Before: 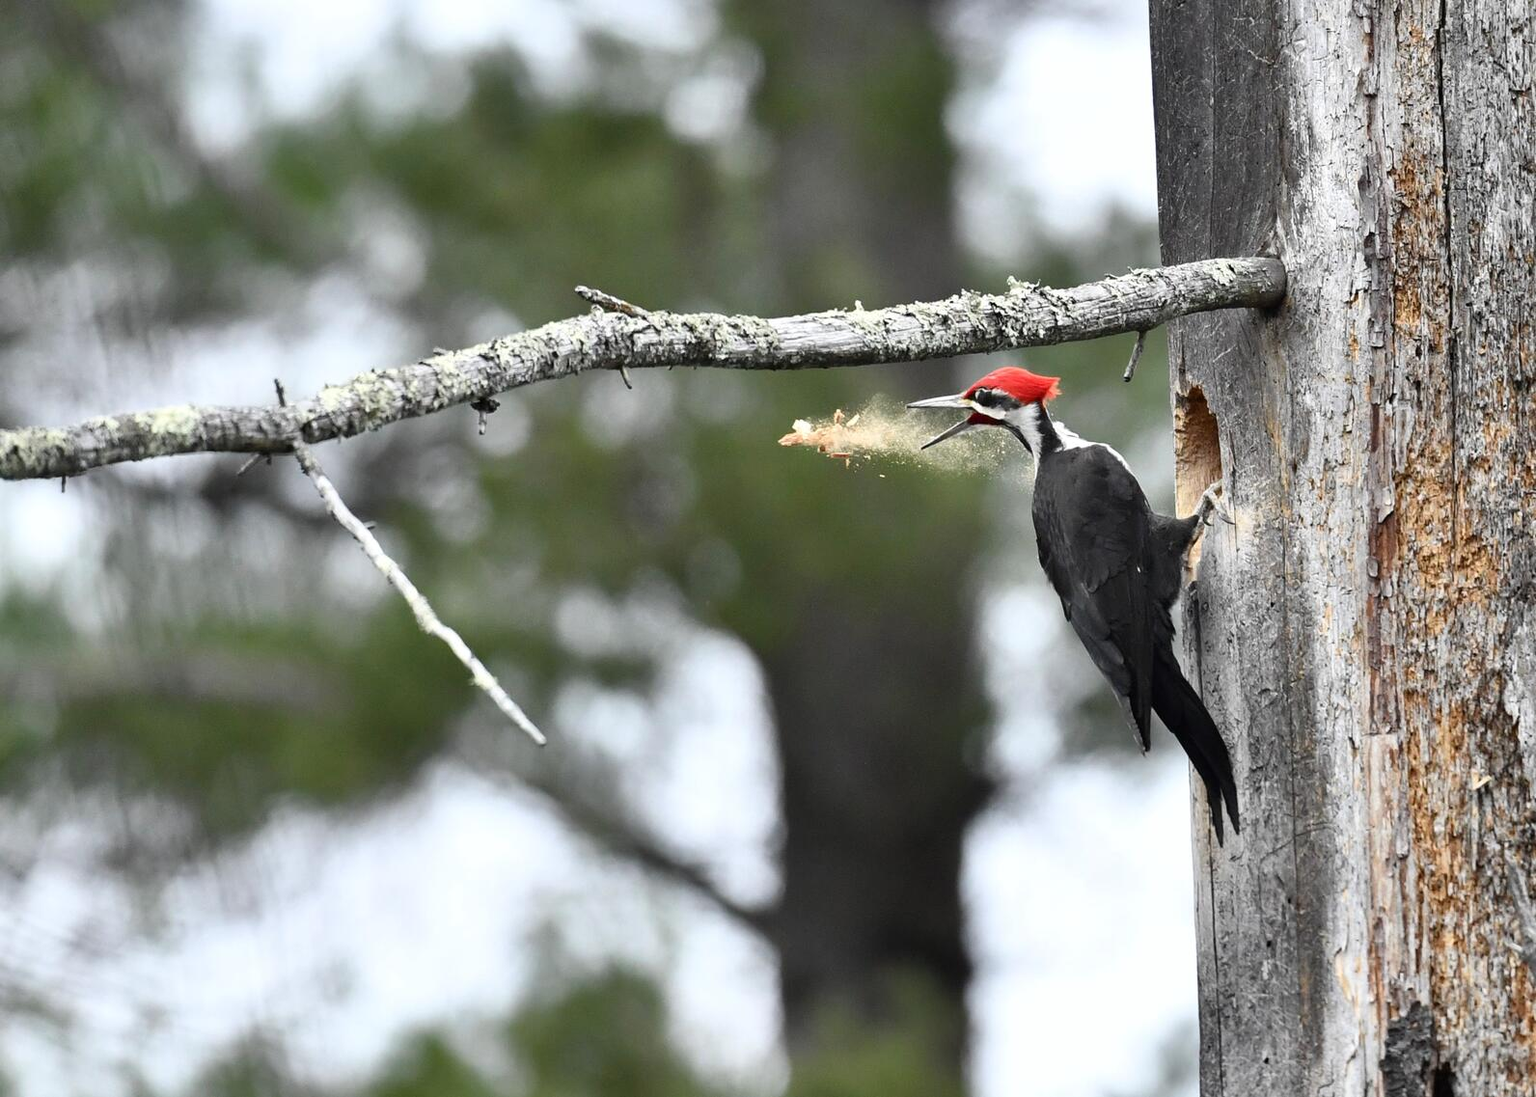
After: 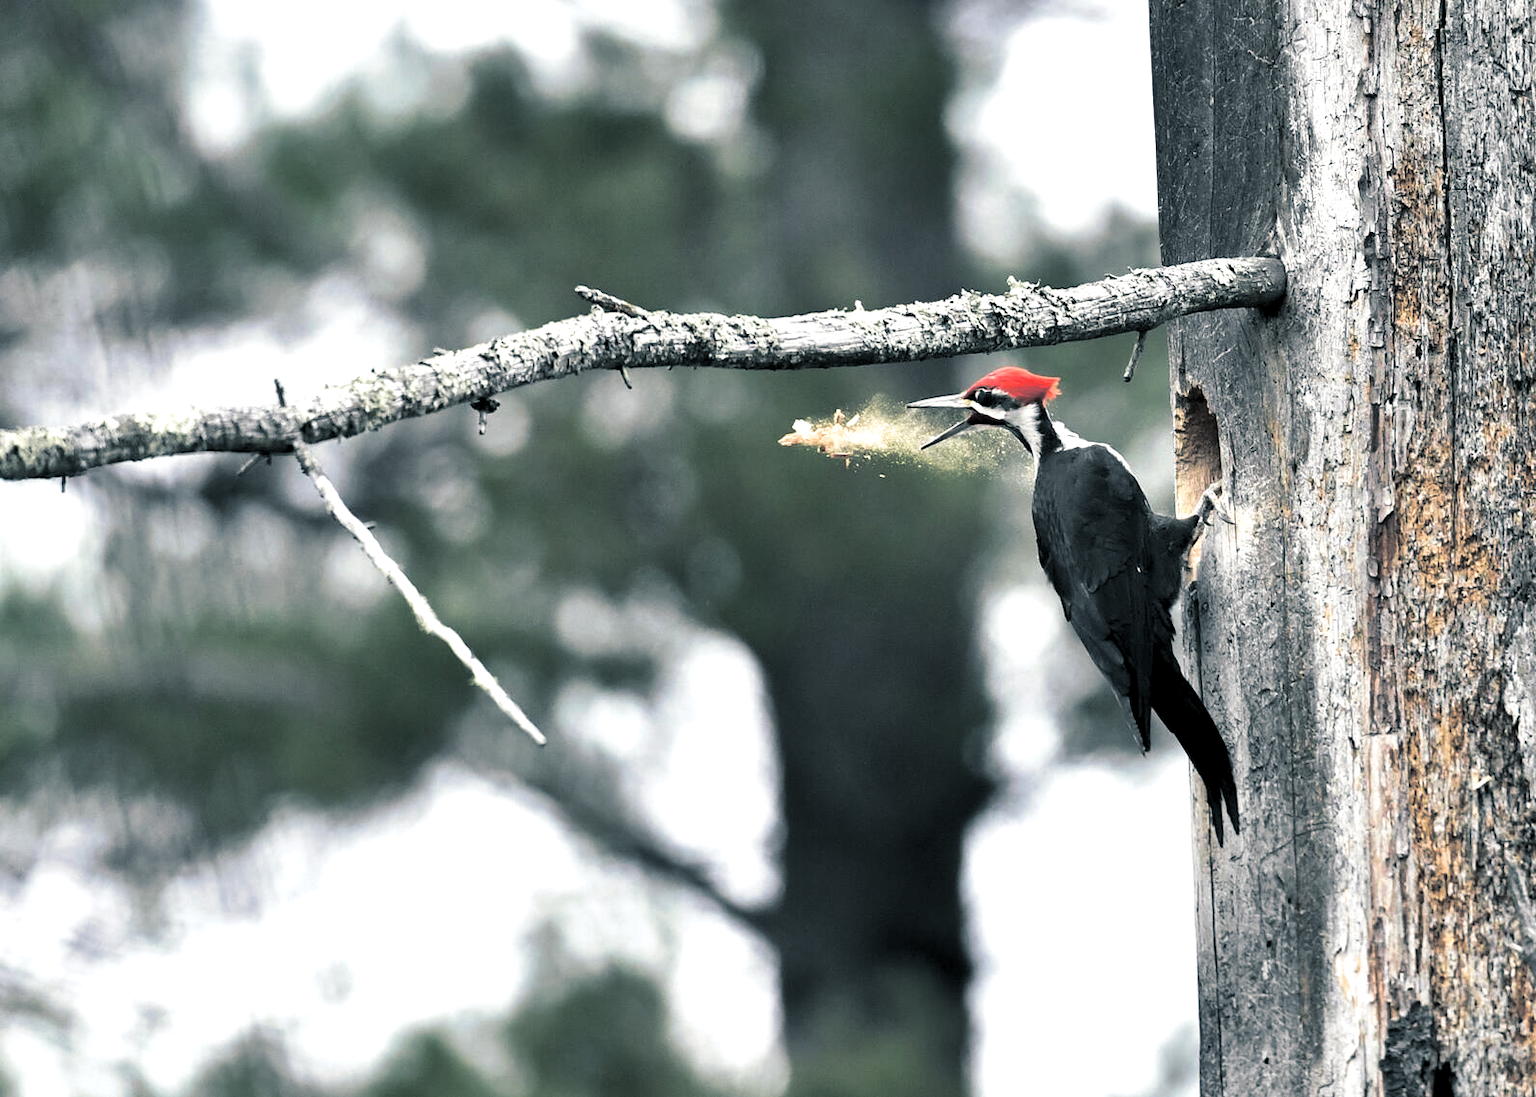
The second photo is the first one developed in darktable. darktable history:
levels: levels [0.055, 0.477, 0.9]
split-toning: shadows › hue 205.2°, shadows › saturation 0.29, highlights › hue 50.4°, highlights › saturation 0.38, balance -49.9
